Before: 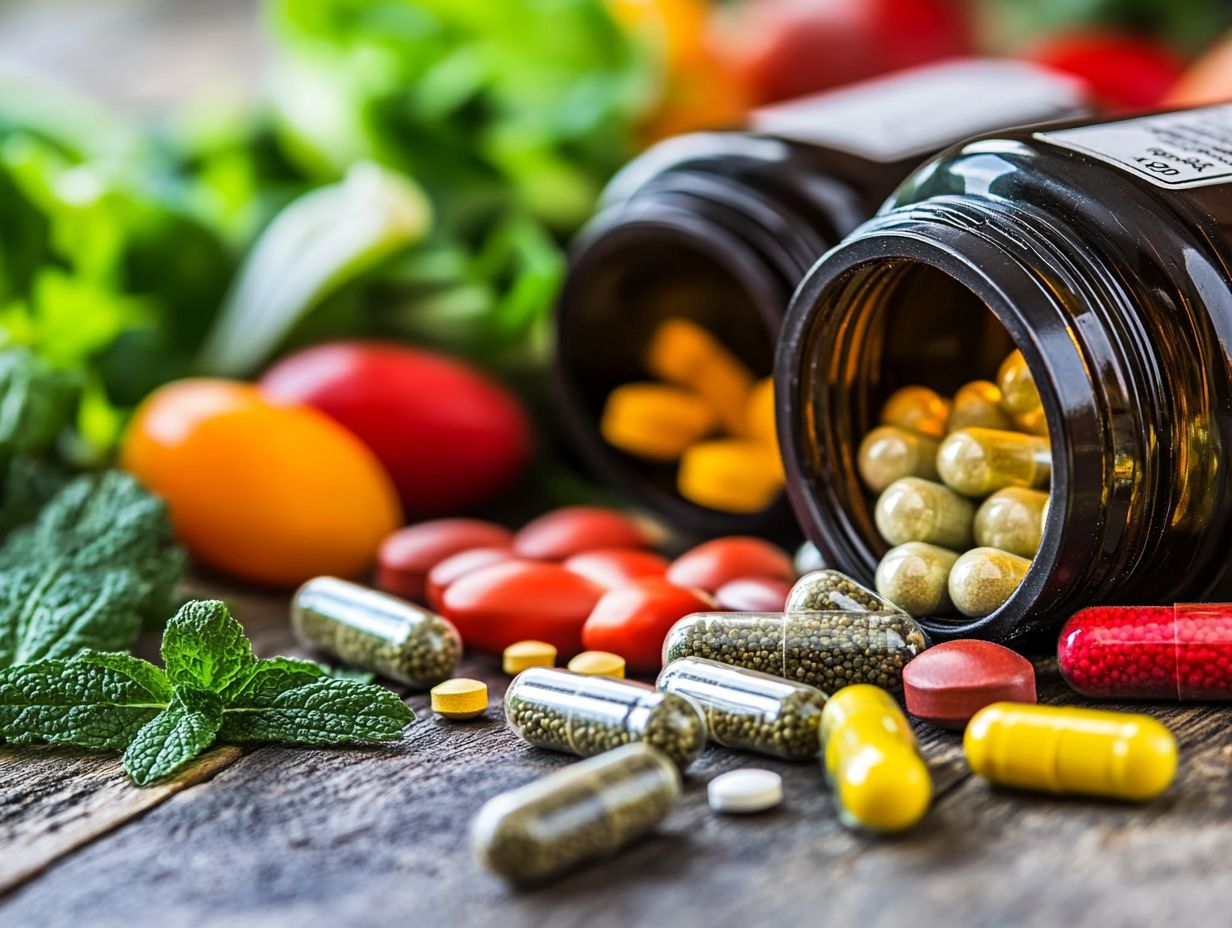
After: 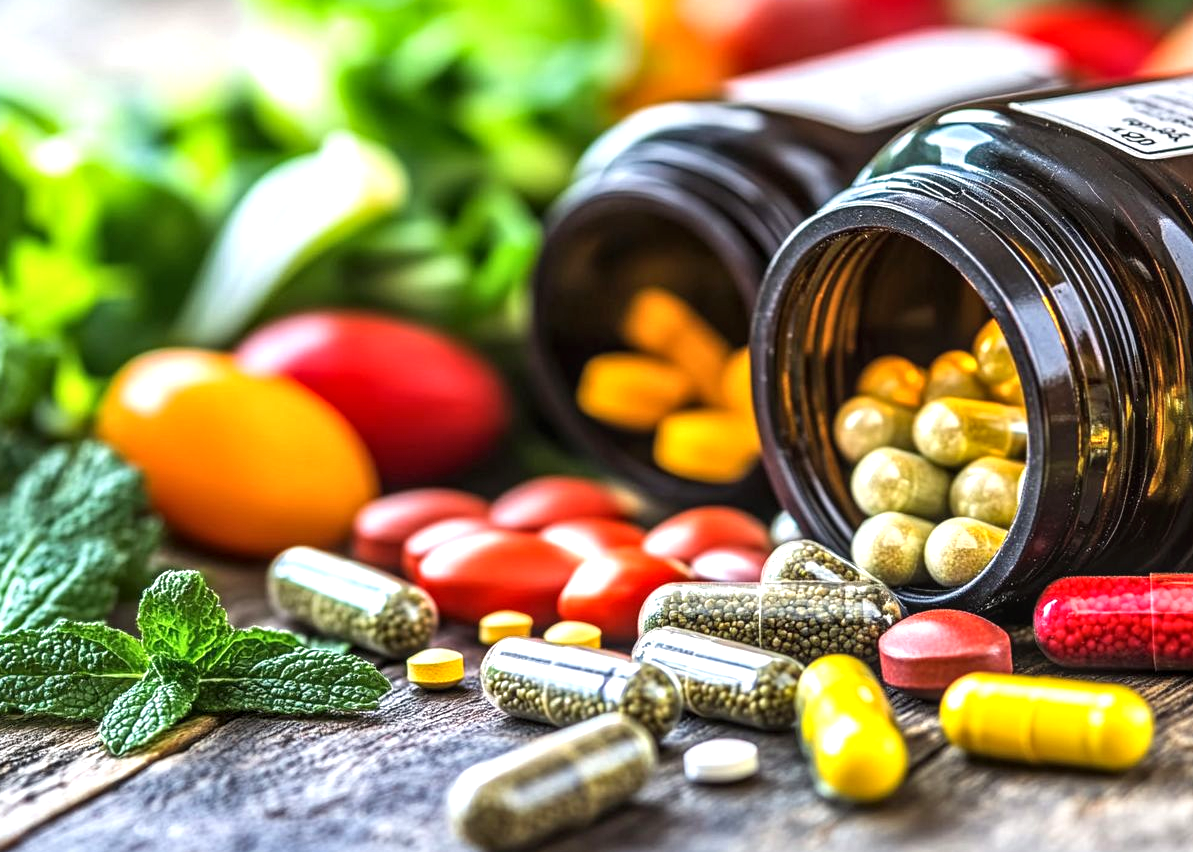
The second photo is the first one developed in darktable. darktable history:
exposure: black level correction 0, exposure 0.7 EV, compensate exposure bias true, compensate highlight preservation false
crop: left 1.964%, top 3.251%, right 1.122%, bottom 4.933%
local contrast: on, module defaults
